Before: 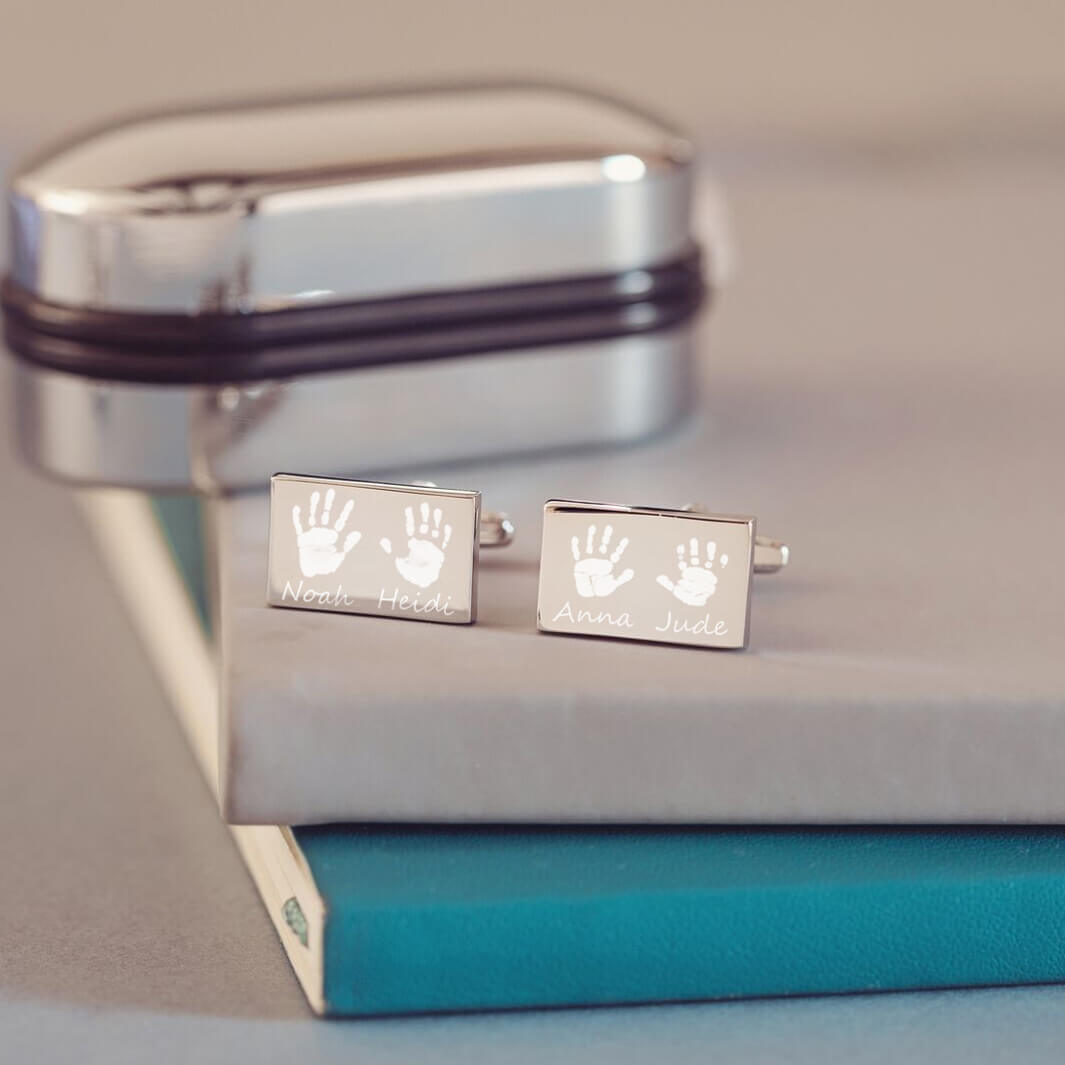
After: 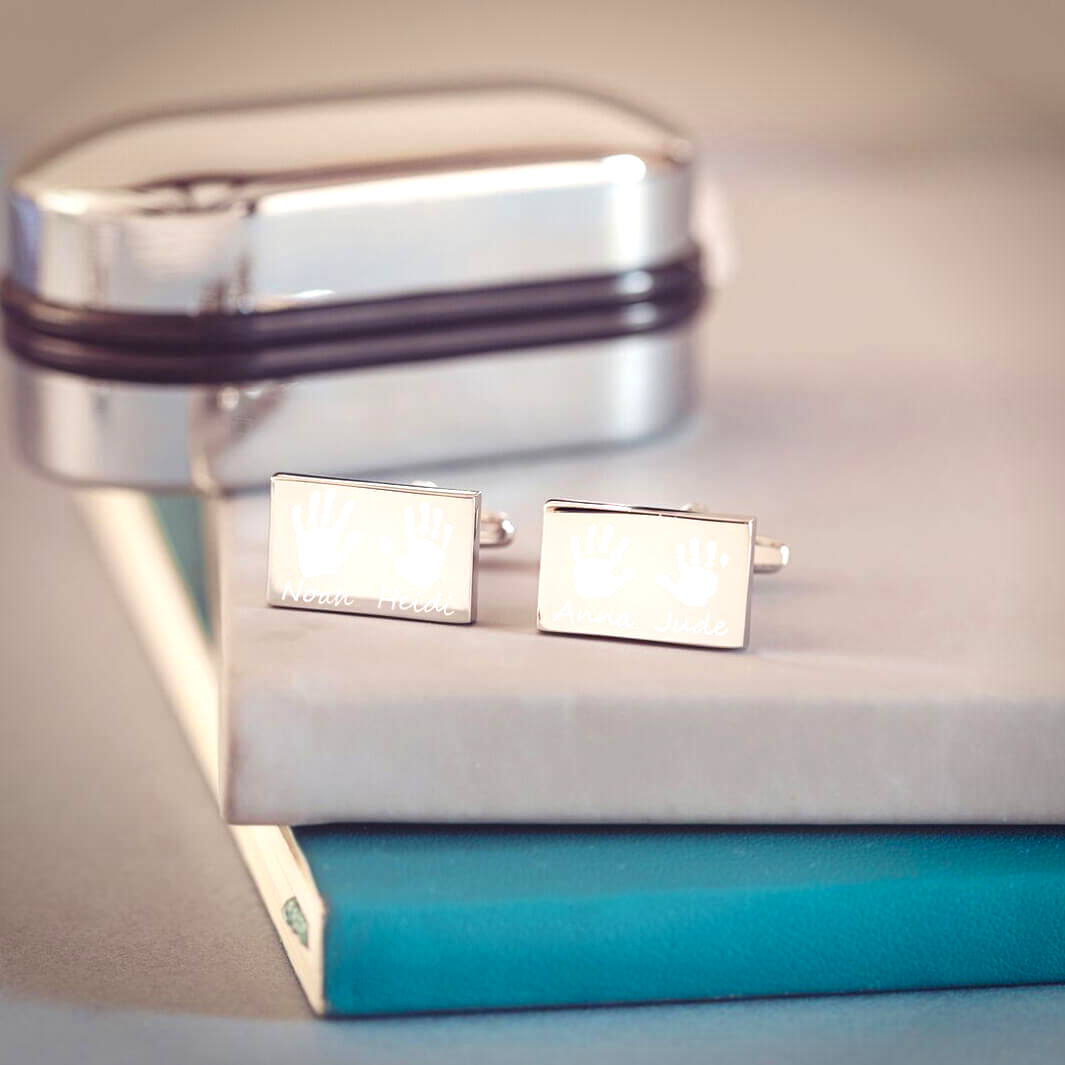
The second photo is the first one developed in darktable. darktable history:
vignetting: fall-off start 88.67%, fall-off radius 44.39%, saturation 0.371, width/height ratio 1.153
exposure: exposure 0.6 EV, compensate exposure bias true, compensate highlight preservation false
